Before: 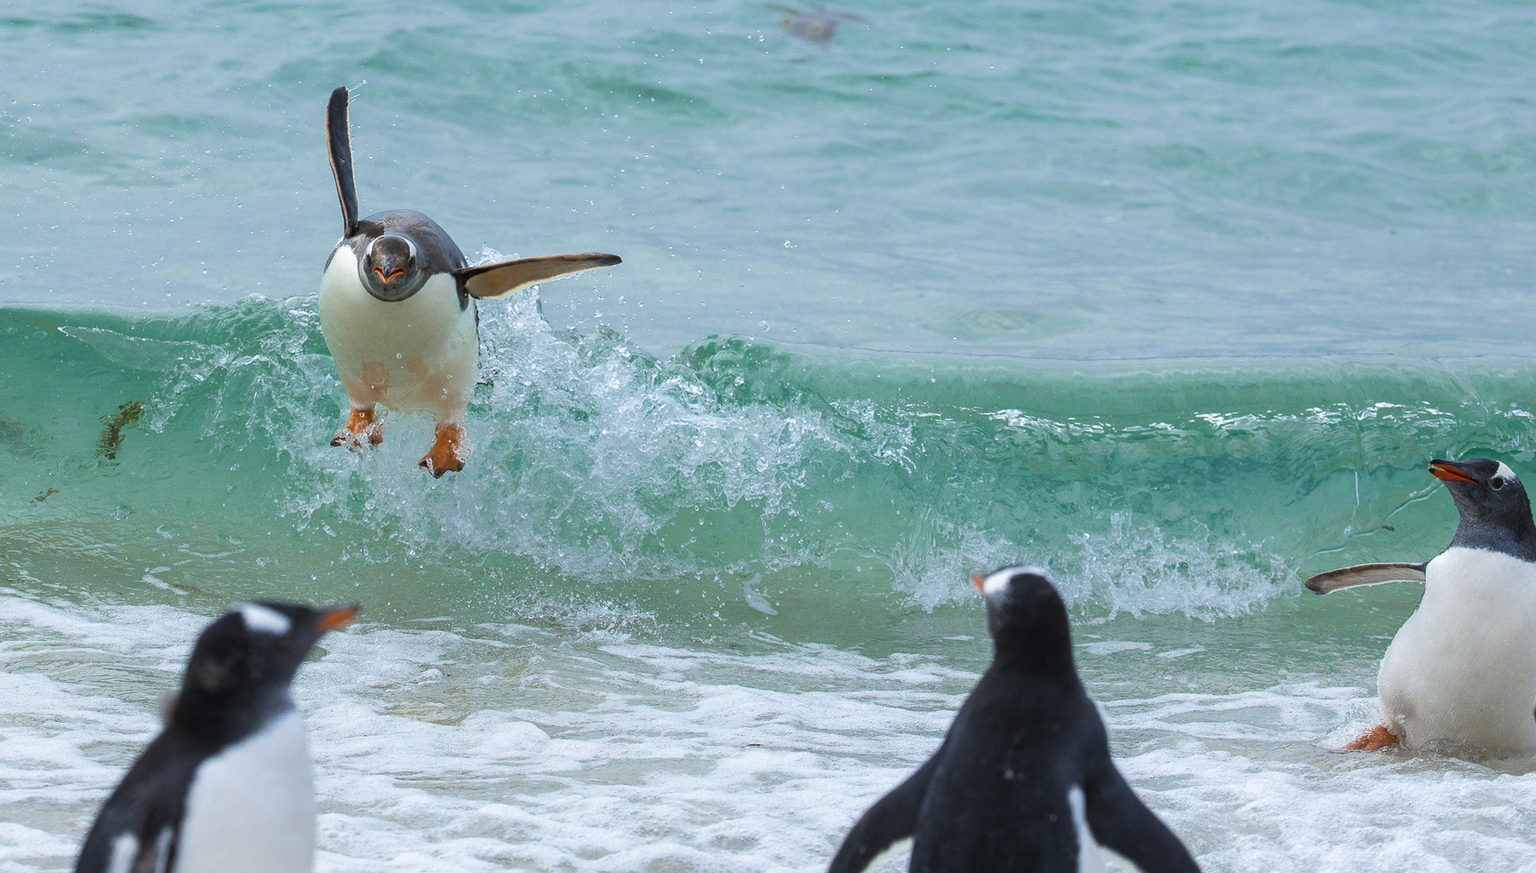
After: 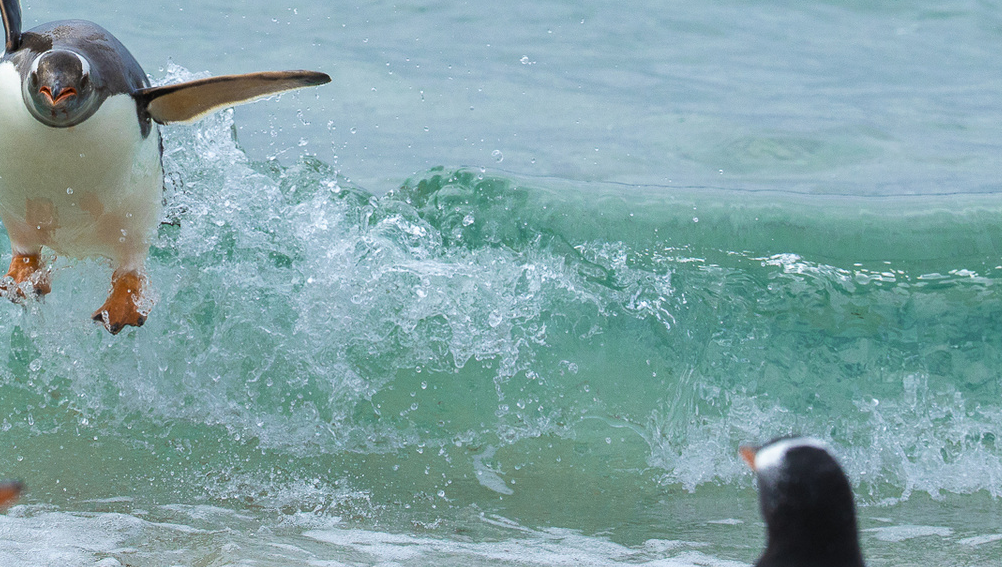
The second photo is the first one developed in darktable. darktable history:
crop and rotate: left 22.118%, top 22.115%, right 22.21%, bottom 22.429%
